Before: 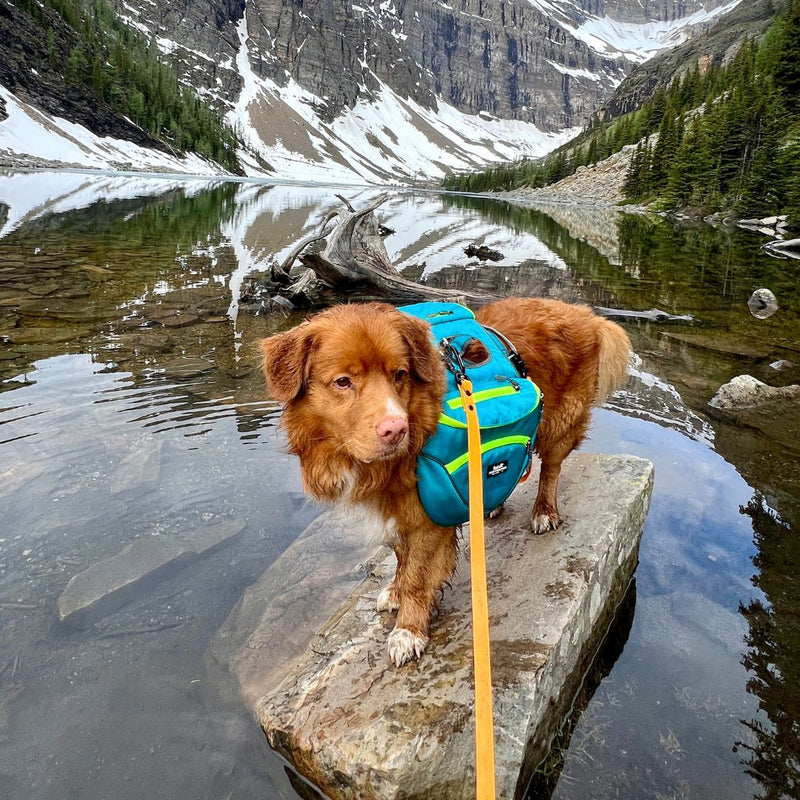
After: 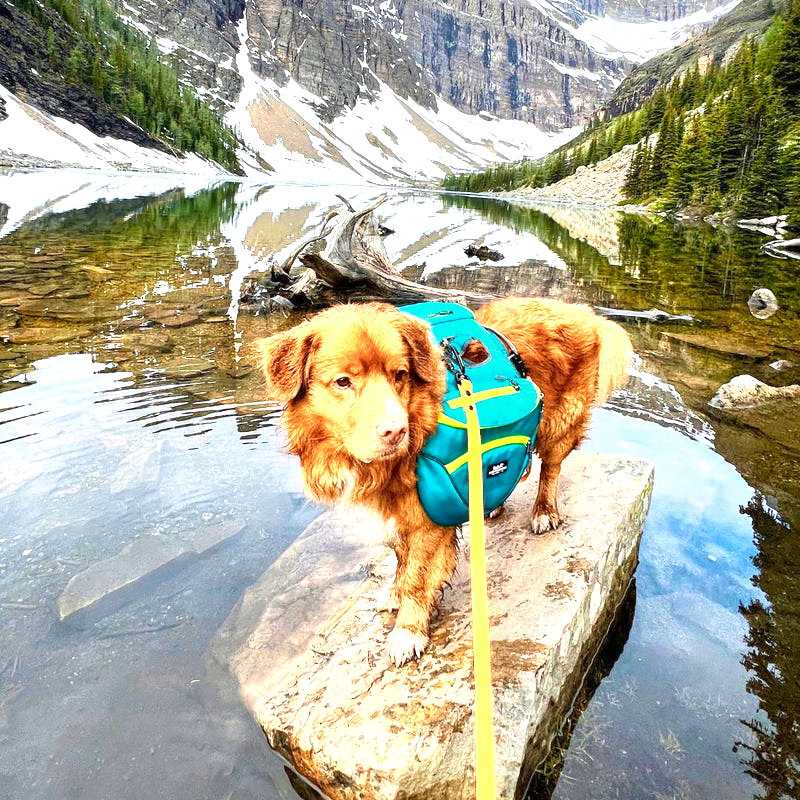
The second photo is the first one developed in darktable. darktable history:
color balance rgb: perceptual saturation grading › global saturation 25.358%, global vibrance 20%
color zones: curves: ch0 [(0.018, 0.548) (0.224, 0.64) (0.425, 0.447) (0.675, 0.575) (0.732, 0.579)]; ch1 [(0.066, 0.487) (0.25, 0.5) (0.404, 0.43) (0.75, 0.421) (0.956, 0.421)]; ch2 [(0.044, 0.561) (0.215, 0.465) (0.399, 0.544) (0.465, 0.548) (0.614, 0.447) (0.724, 0.43) (0.882, 0.623) (0.956, 0.632)]
exposure: black level correction 0, exposure 1 EV, compensate highlight preservation false
velvia: on, module defaults
